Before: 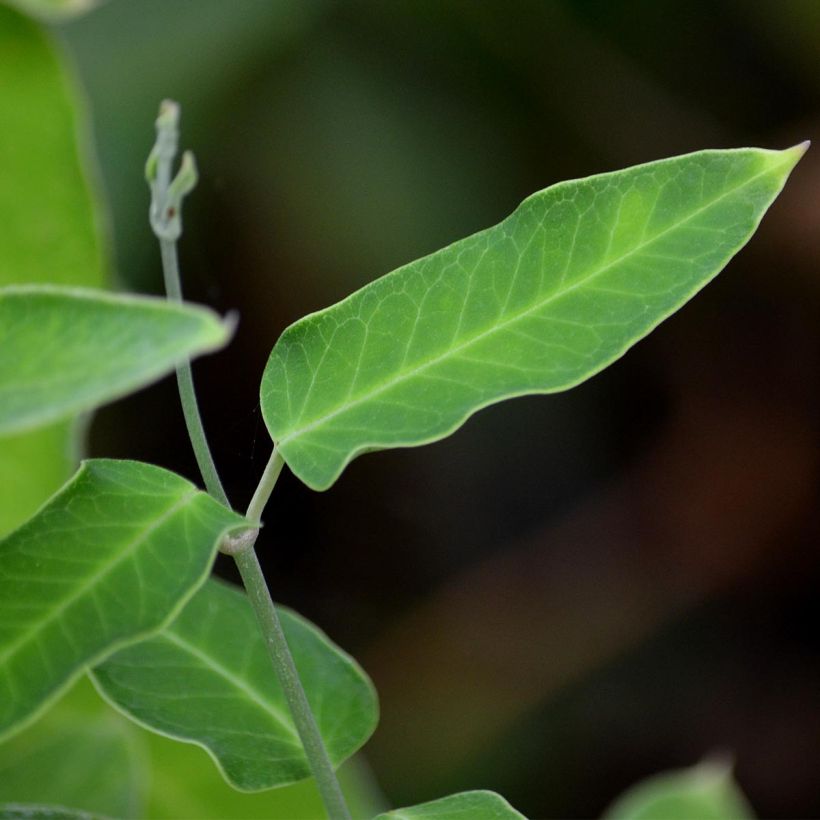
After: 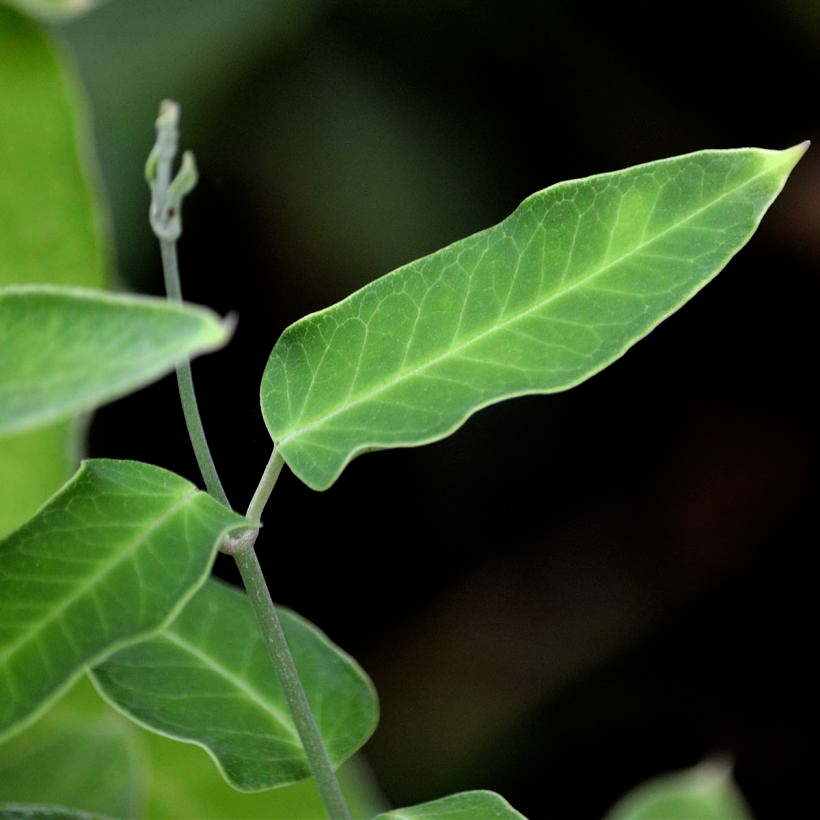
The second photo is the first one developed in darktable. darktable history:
filmic rgb: black relative exposure -8.2 EV, white relative exposure 2.2 EV, threshold 3 EV, target white luminance 99.96%, hardness 7.06, latitude 74.92%, contrast 1.315, highlights saturation mix -2.83%, shadows ↔ highlights balance 30.7%, enable highlight reconstruction true
